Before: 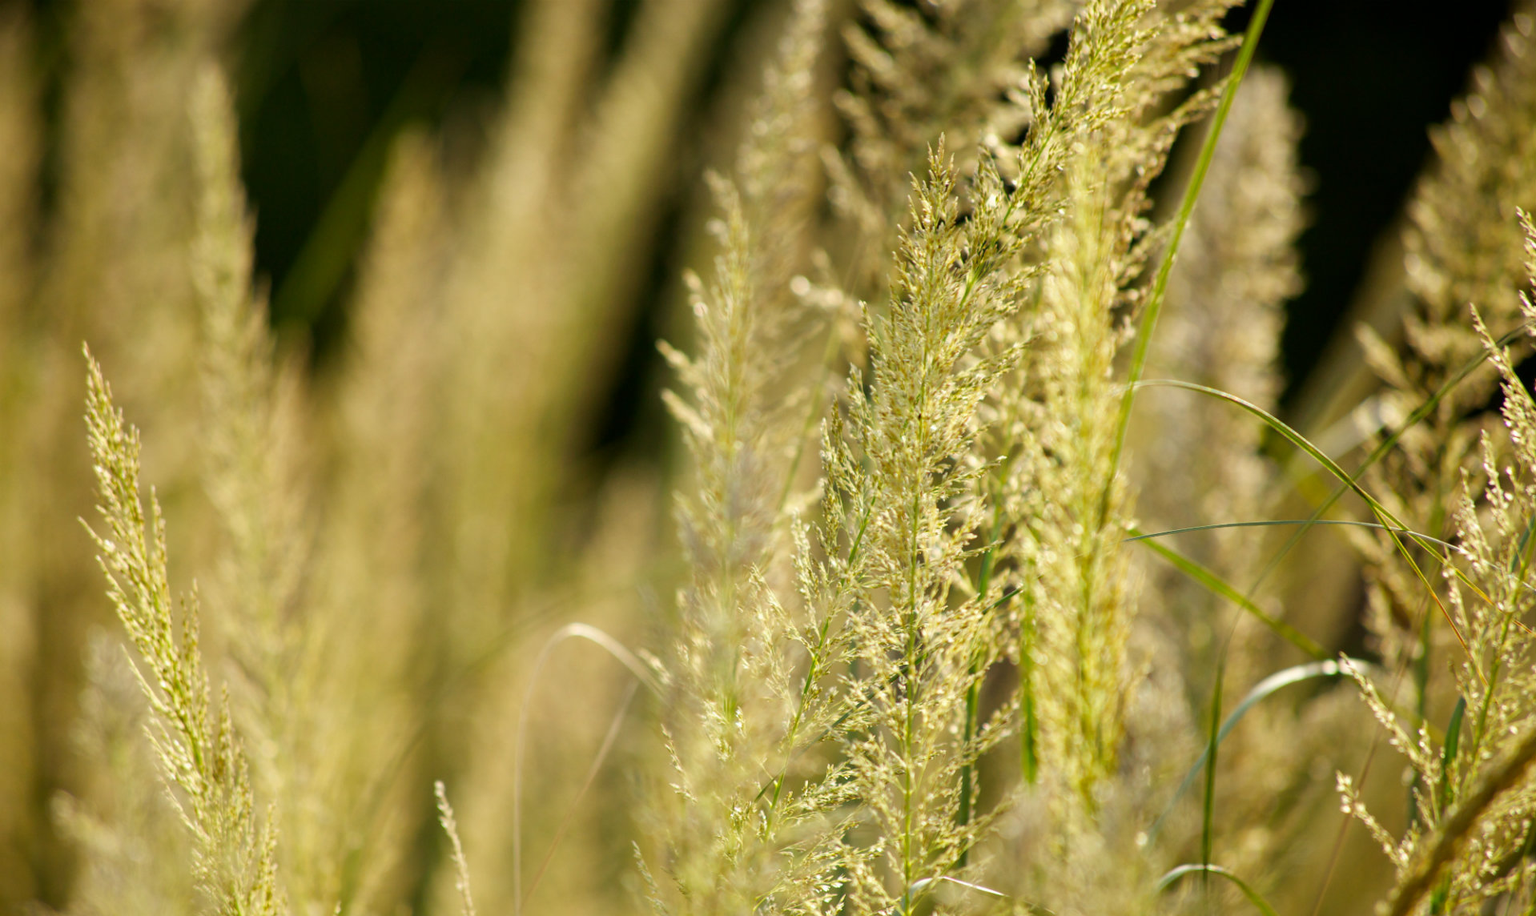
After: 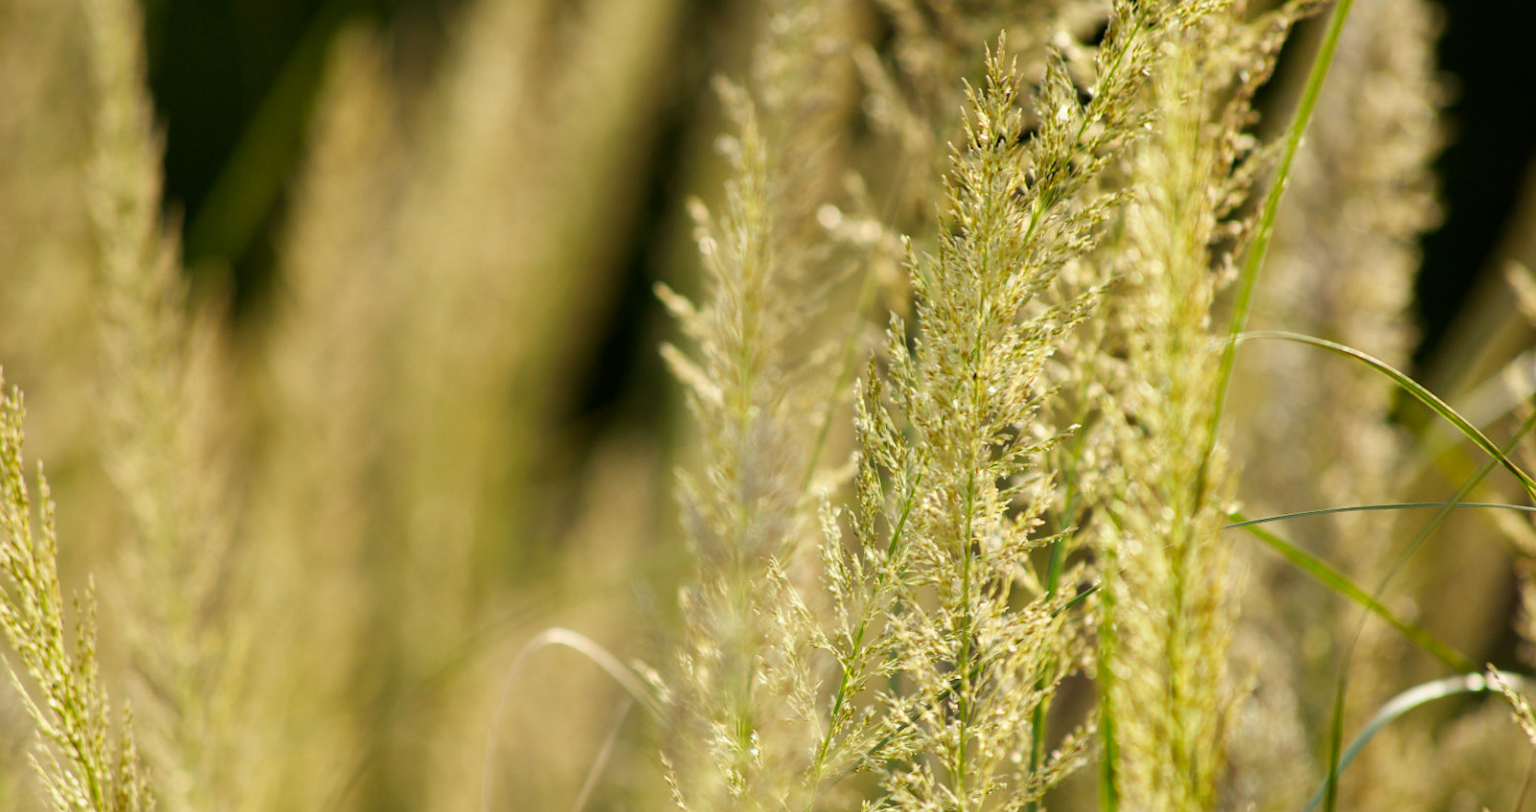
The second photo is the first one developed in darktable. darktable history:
crop: left 7.856%, top 11.836%, right 10.12%, bottom 15.387%
tone equalizer: -8 EV -0.002 EV, -7 EV 0.005 EV, -6 EV -0.009 EV, -5 EV 0.011 EV, -4 EV -0.012 EV, -3 EV 0.007 EV, -2 EV -0.062 EV, -1 EV -0.293 EV, +0 EV -0.582 EV, smoothing diameter 2%, edges refinement/feathering 20, mask exposure compensation -1.57 EV, filter diffusion 5
